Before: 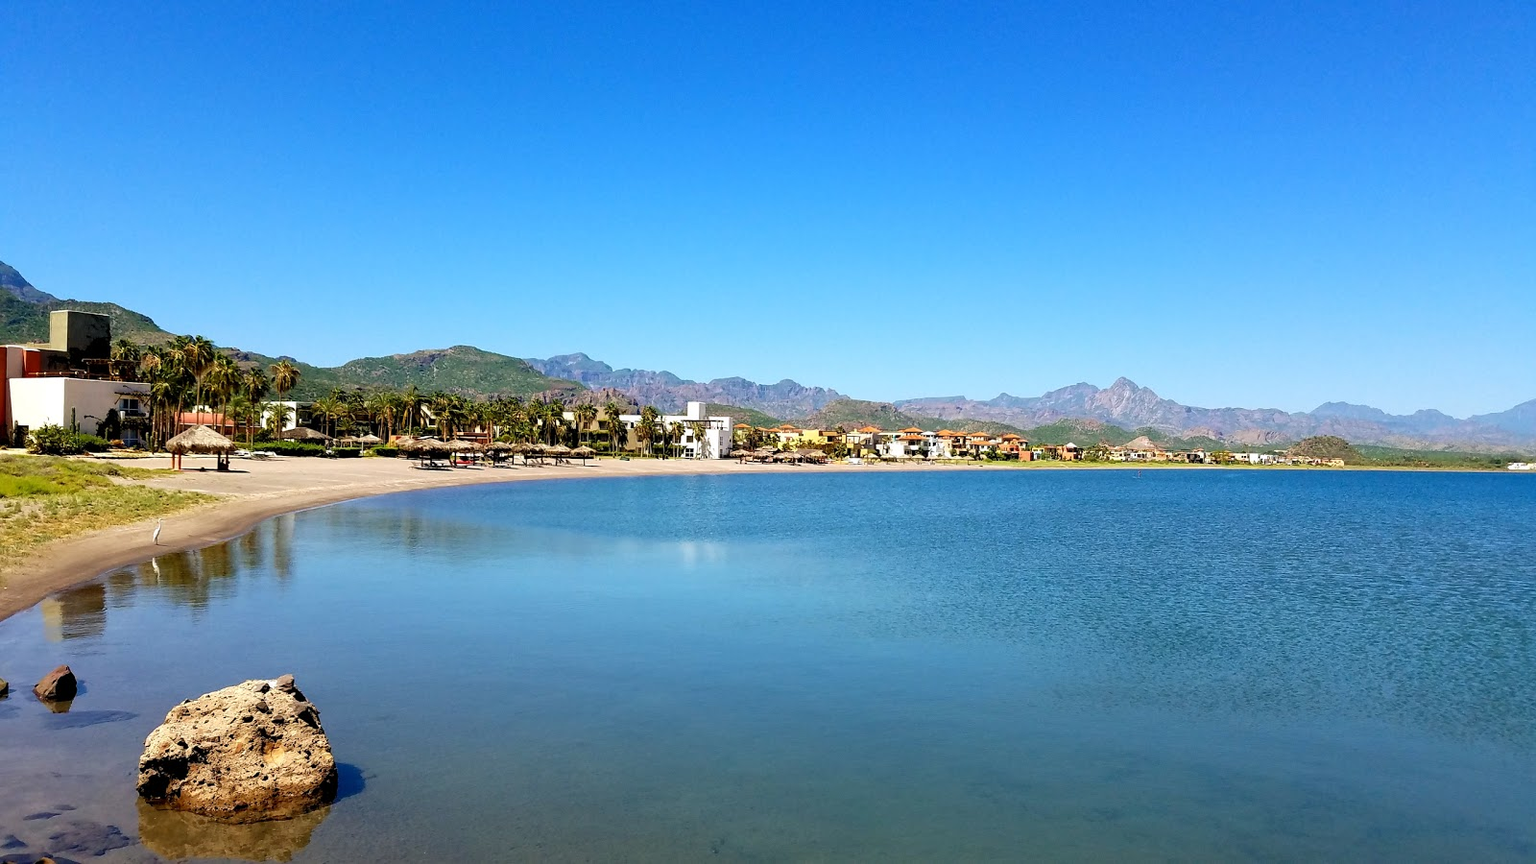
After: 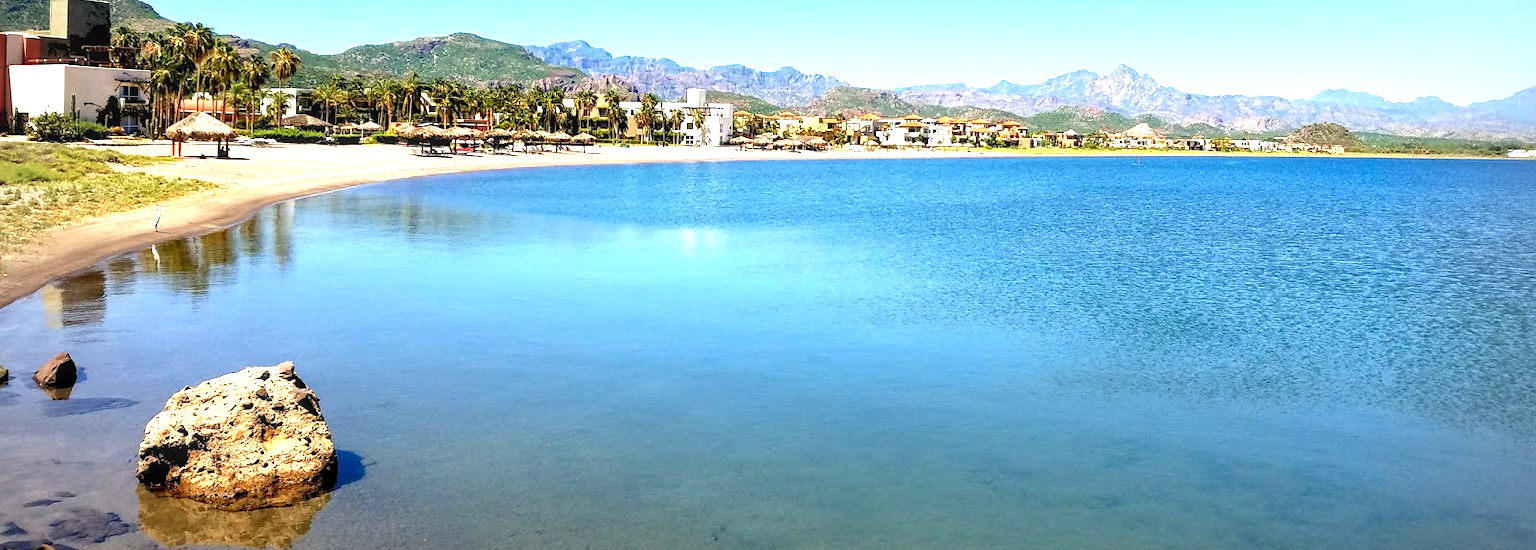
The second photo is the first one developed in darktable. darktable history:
local contrast: on, module defaults
crop and rotate: top 36.297%
vignetting: on, module defaults
exposure: exposure 1.001 EV, compensate exposure bias true, compensate highlight preservation false
